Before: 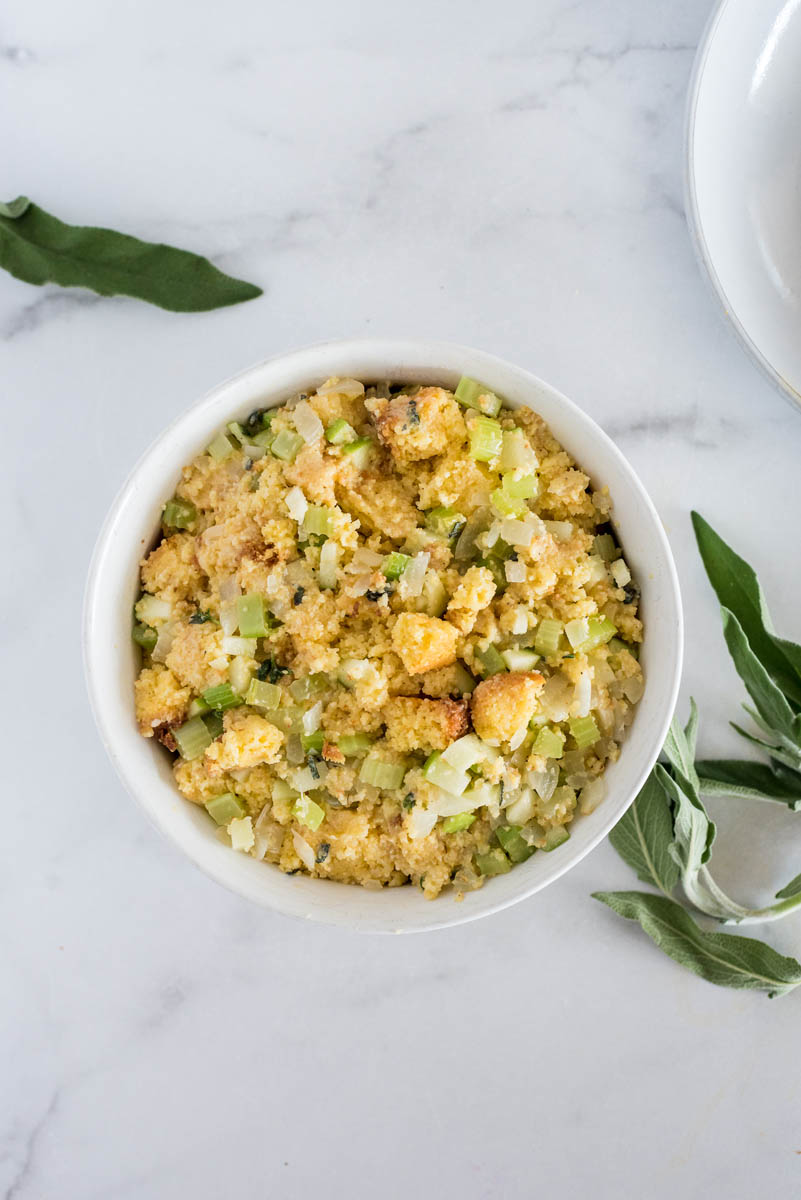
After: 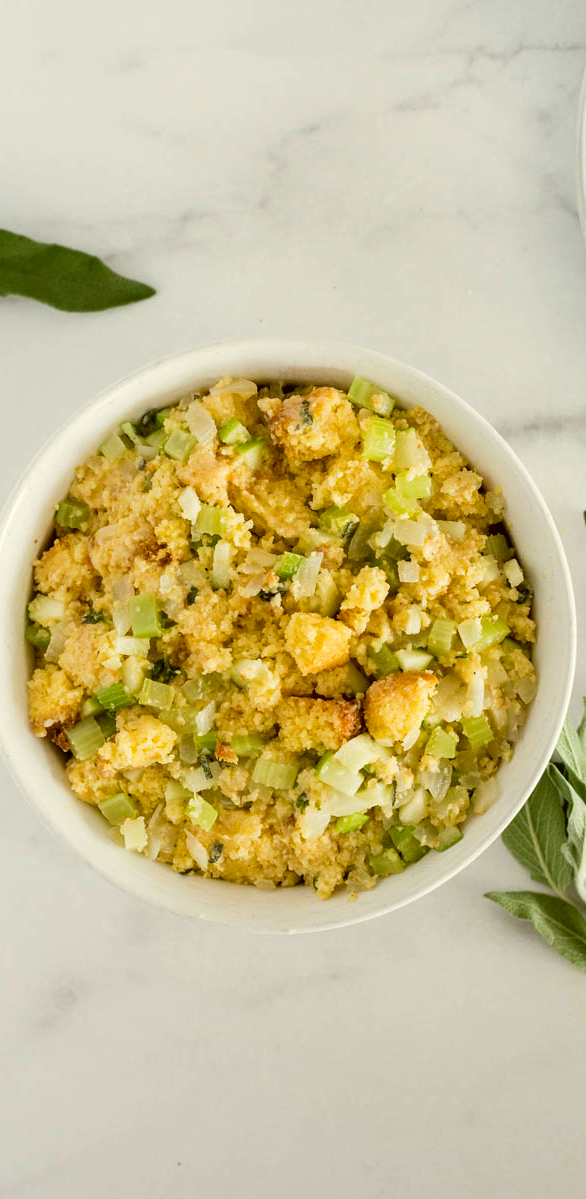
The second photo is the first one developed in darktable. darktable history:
color correction: highlights a* -1.43, highlights b* 10.12, shadows a* 0.395, shadows b* 19.35
crop: left 13.443%, right 13.31%
